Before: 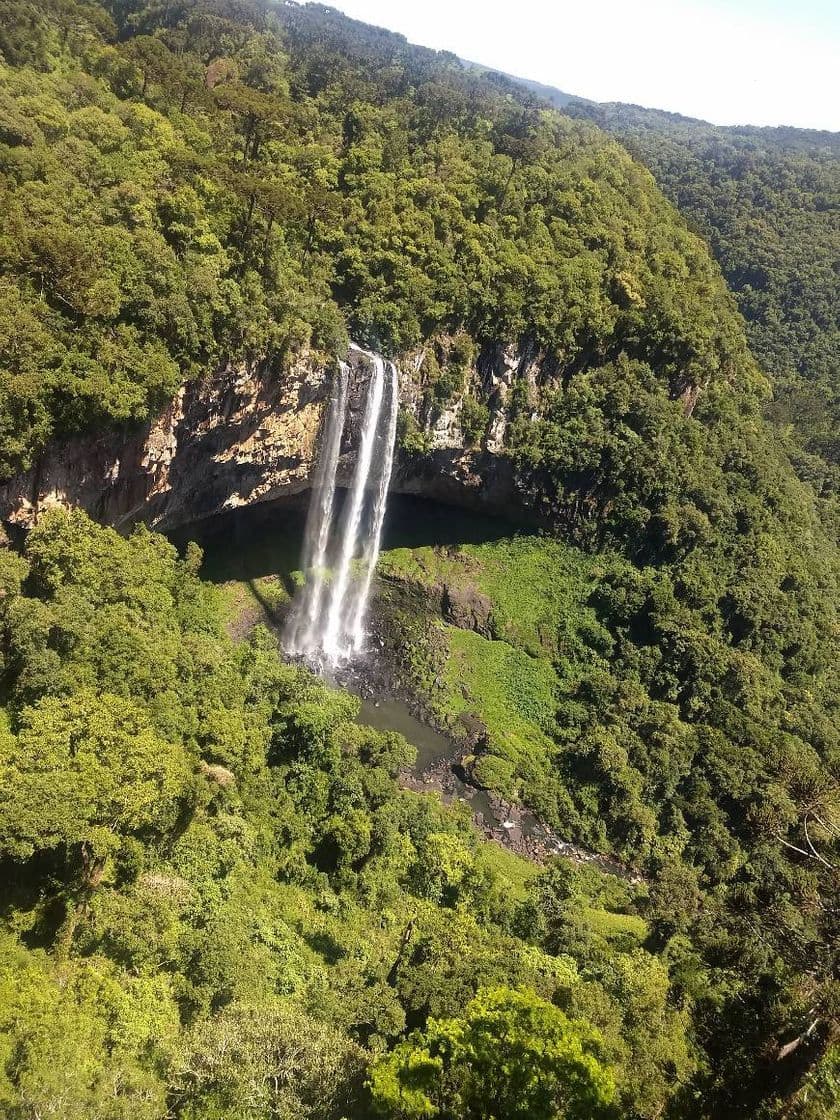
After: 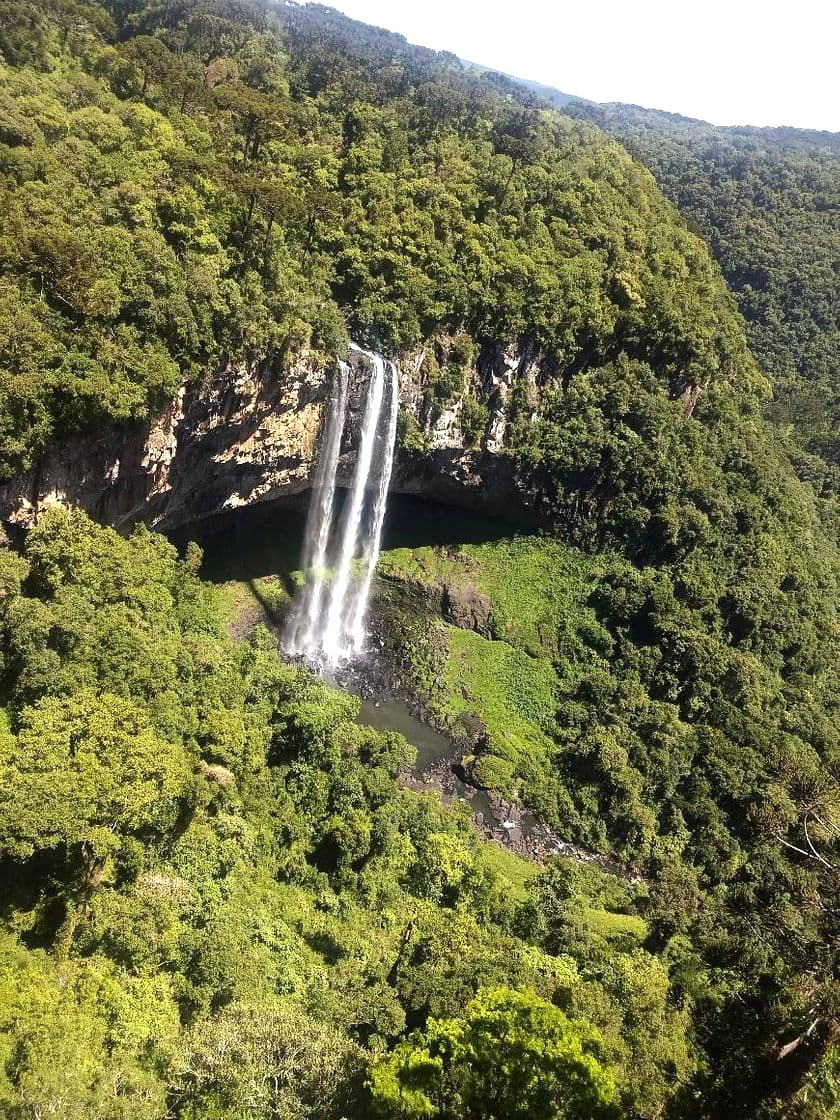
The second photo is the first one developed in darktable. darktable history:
tone equalizer: -8 EV -0.417 EV, -7 EV -0.389 EV, -6 EV -0.333 EV, -5 EV -0.222 EV, -3 EV 0.222 EV, -2 EV 0.333 EV, -1 EV 0.389 EV, +0 EV 0.417 EV, edges refinement/feathering 500, mask exposure compensation -1.57 EV, preserve details no
white balance: red 0.982, blue 1.018
